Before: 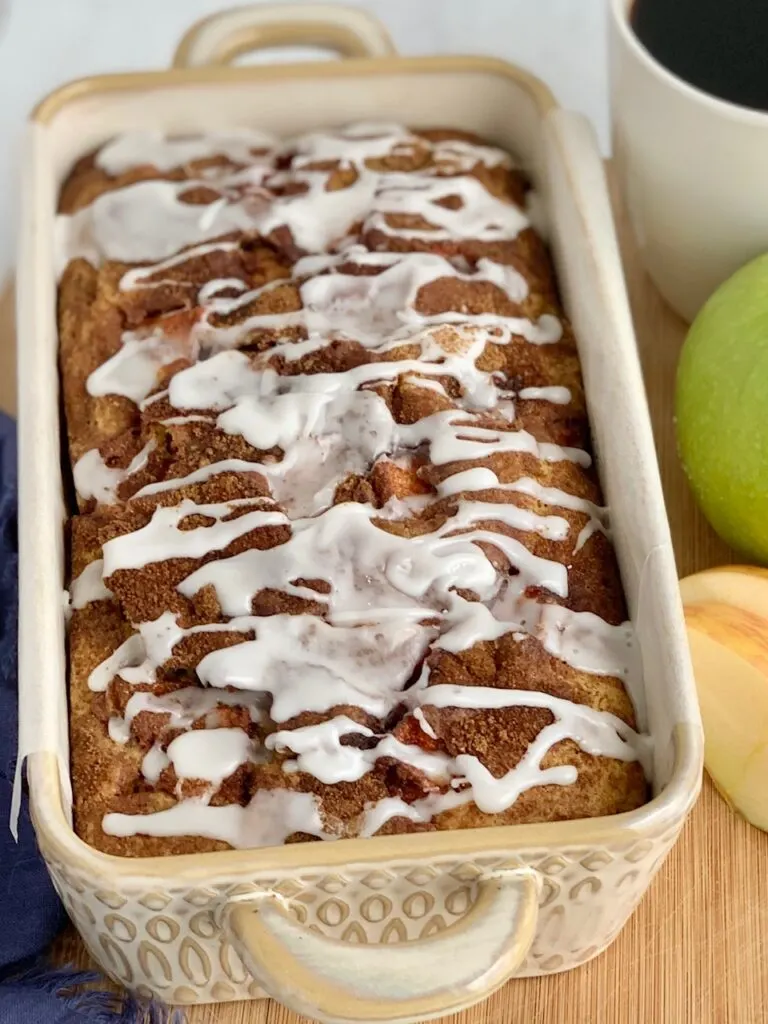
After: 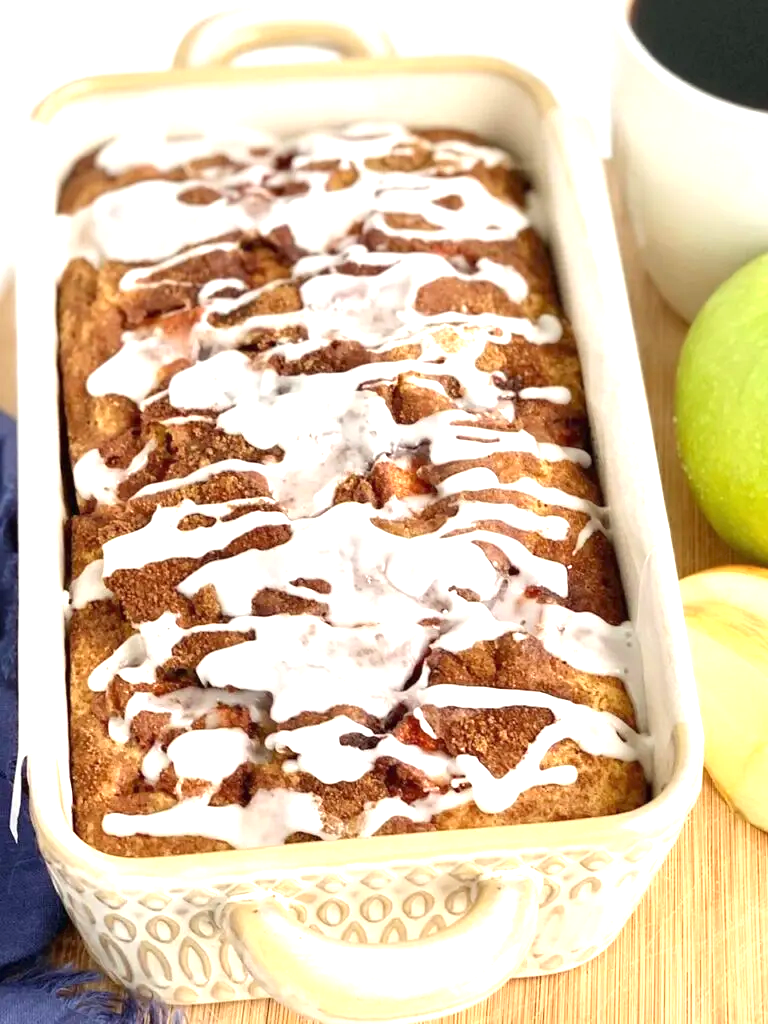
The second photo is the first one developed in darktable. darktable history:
exposure: black level correction 0, exposure 1.199 EV, compensate highlight preservation false
color calibration: illuminant same as pipeline (D50), adaptation none (bypass), x 0.333, y 0.334, temperature 5004.22 K
